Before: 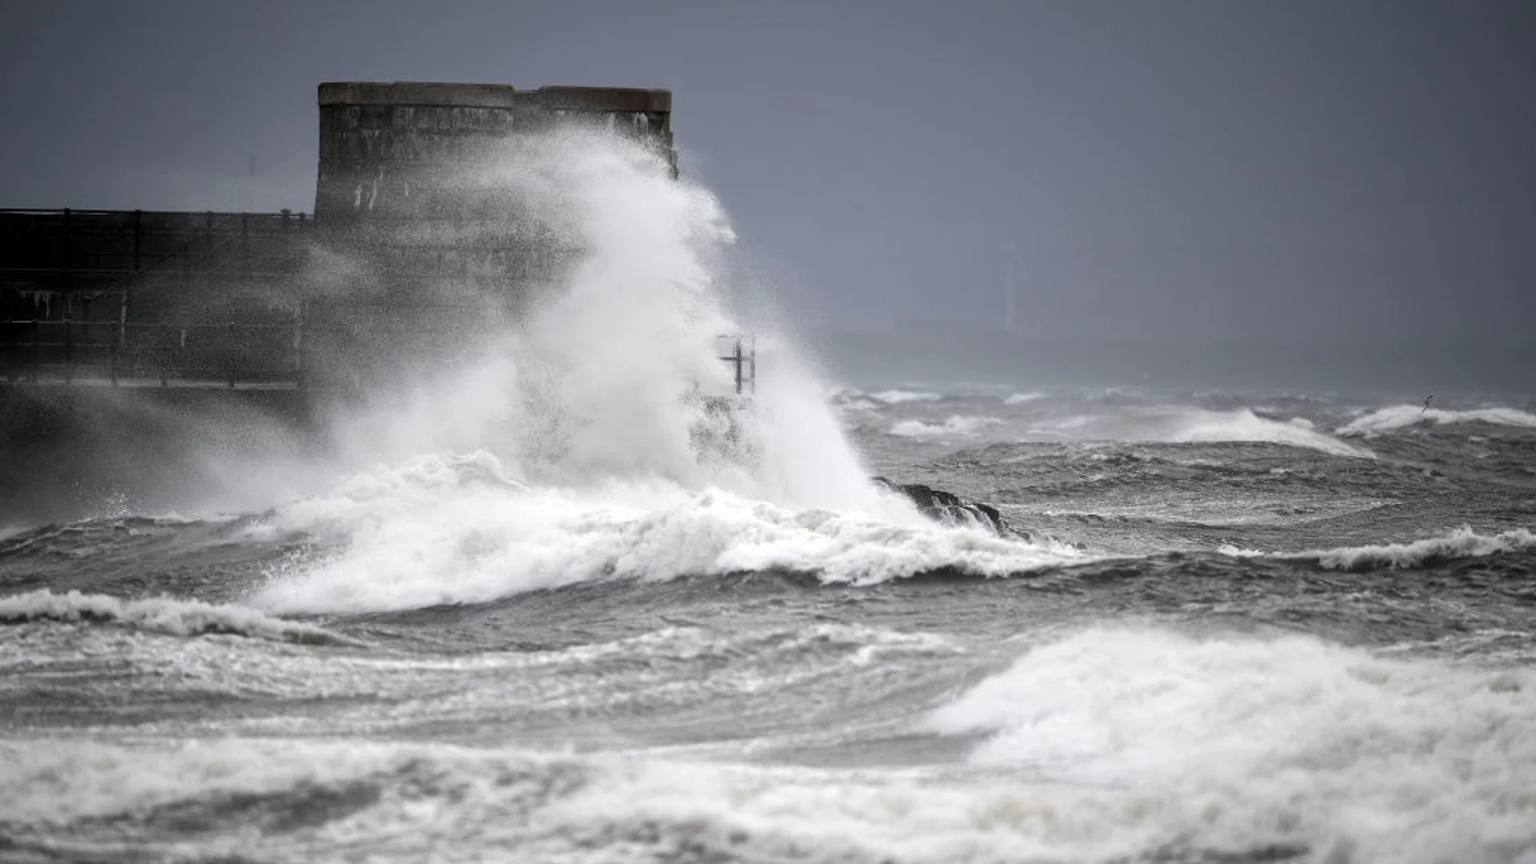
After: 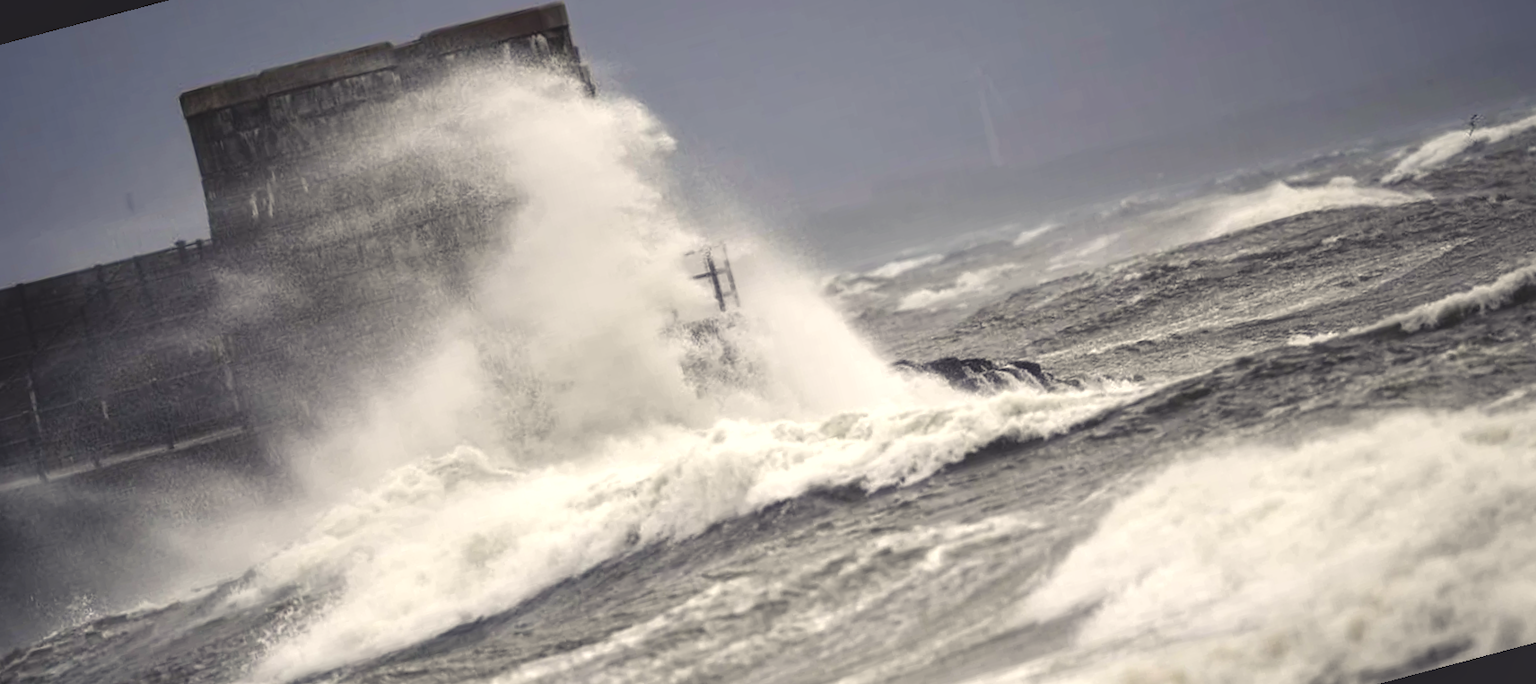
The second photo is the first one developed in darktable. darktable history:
color balance rgb: shadows lift › chroma 3%, shadows lift › hue 280.8°, power › hue 330°, highlights gain › chroma 3%, highlights gain › hue 75.6°, global offset › luminance 2%, perceptual saturation grading › global saturation 20%, perceptual saturation grading › highlights -25%, perceptual saturation grading › shadows 50%, global vibrance 20.33%
local contrast: on, module defaults
rotate and perspective: rotation -14.8°, crop left 0.1, crop right 0.903, crop top 0.25, crop bottom 0.748
color correction: highlights b* 3
